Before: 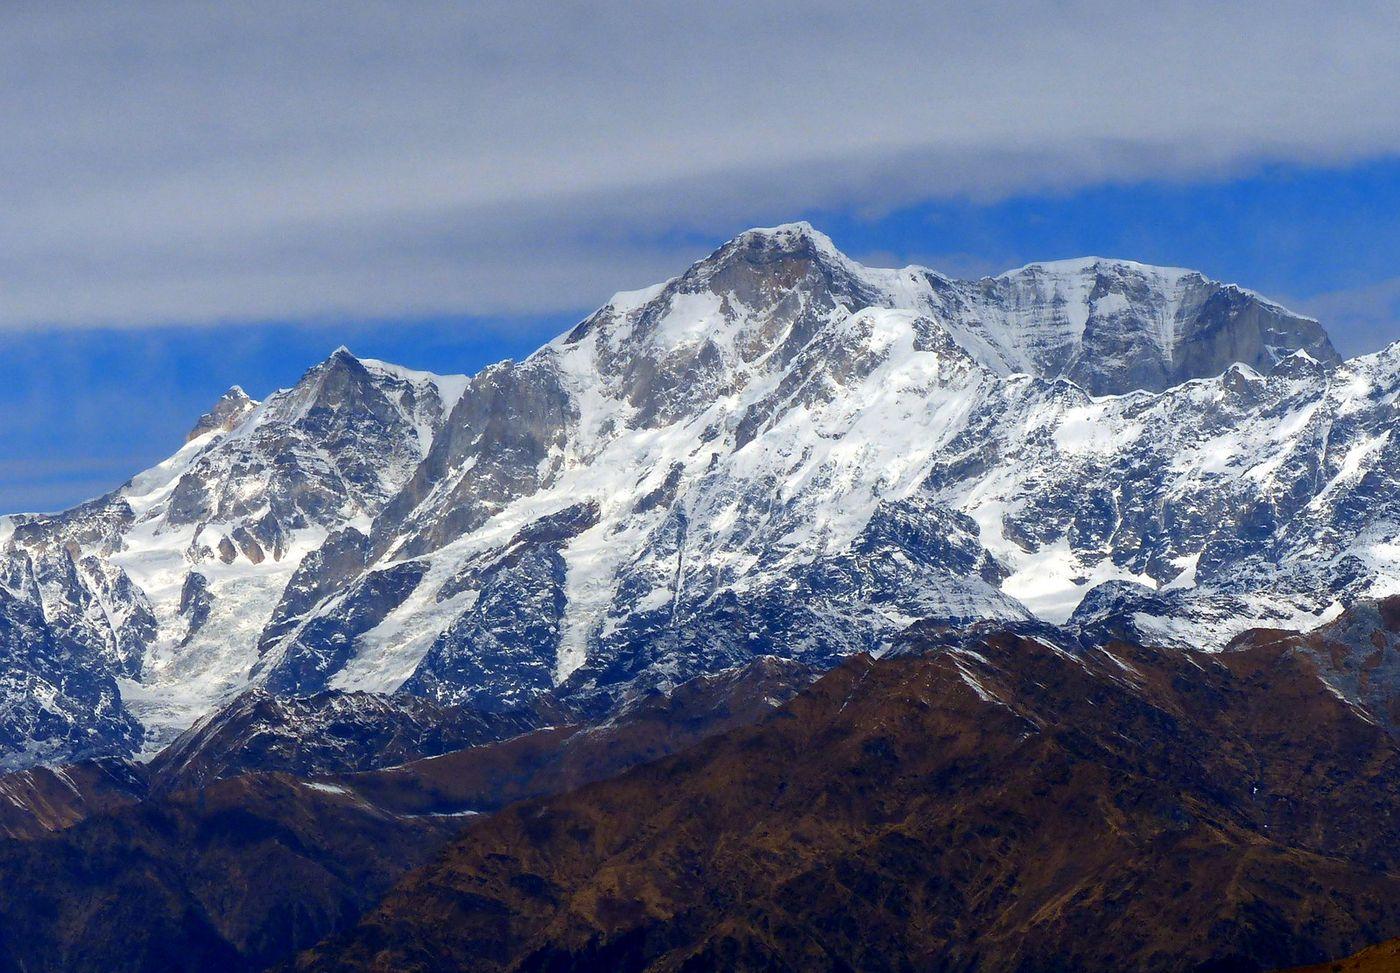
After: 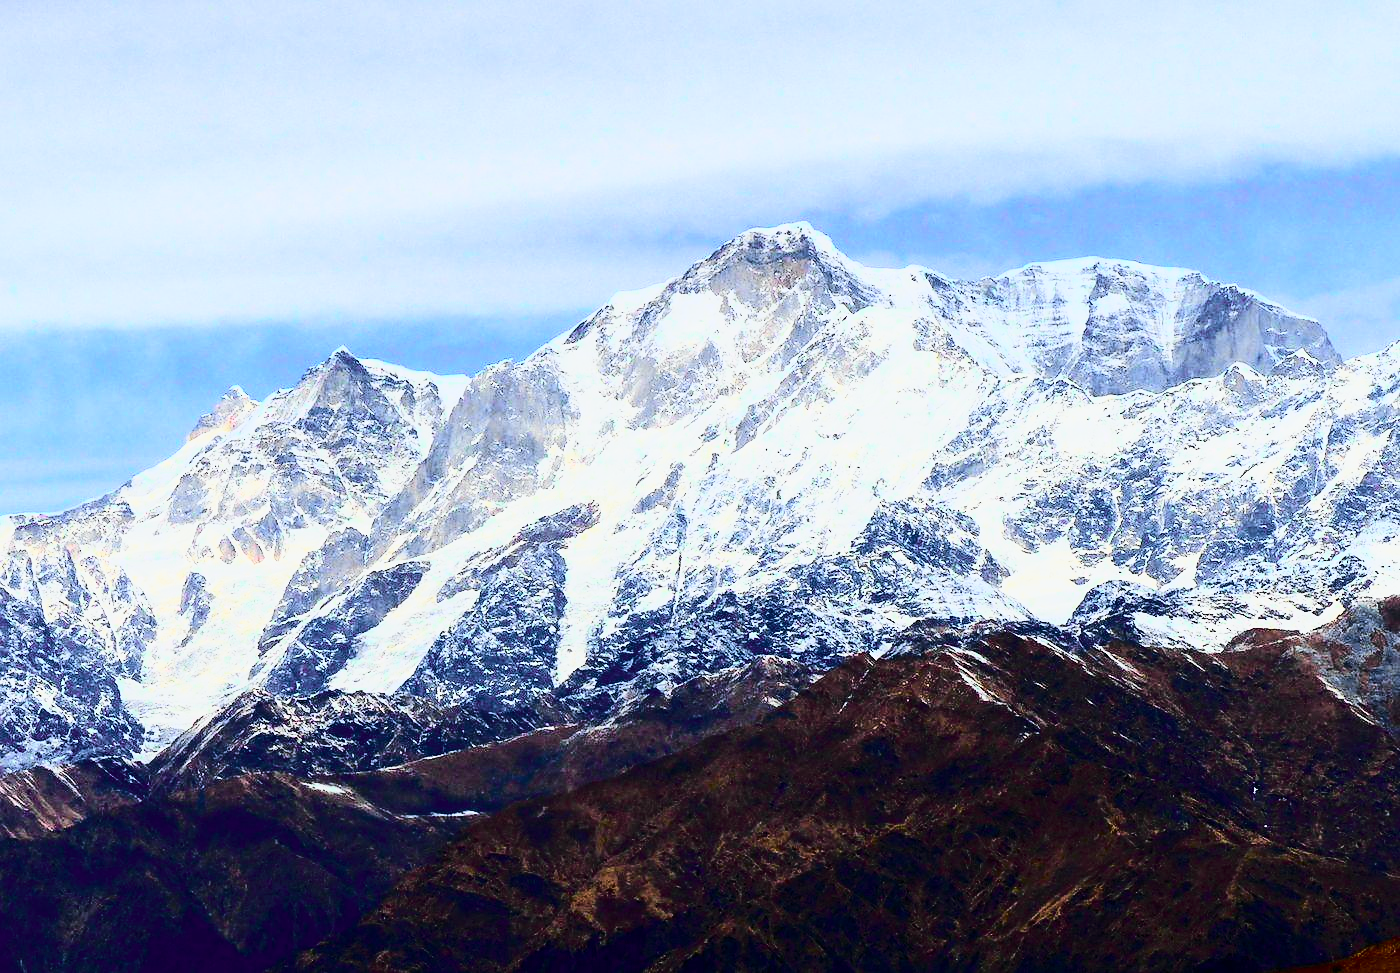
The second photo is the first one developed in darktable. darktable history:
sharpen: amount 0.2
base curve: curves: ch0 [(0, 0) (0.028, 0.03) (0.121, 0.232) (0.46, 0.748) (0.859, 0.968) (1, 1)]
tone curve: curves: ch0 [(0, 0) (0.131, 0.094) (0.326, 0.386) (0.481, 0.623) (0.593, 0.764) (0.812, 0.933) (1, 0.974)]; ch1 [(0, 0) (0.366, 0.367) (0.475, 0.453) (0.494, 0.493) (0.504, 0.497) (0.553, 0.584) (1, 1)]; ch2 [(0, 0) (0.333, 0.346) (0.375, 0.375) (0.424, 0.43) (0.476, 0.492) (0.502, 0.503) (0.533, 0.556) (0.566, 0.599) (0.614, 0.653) (1, 1)], color space Lab, independent channels, preserve colors none
